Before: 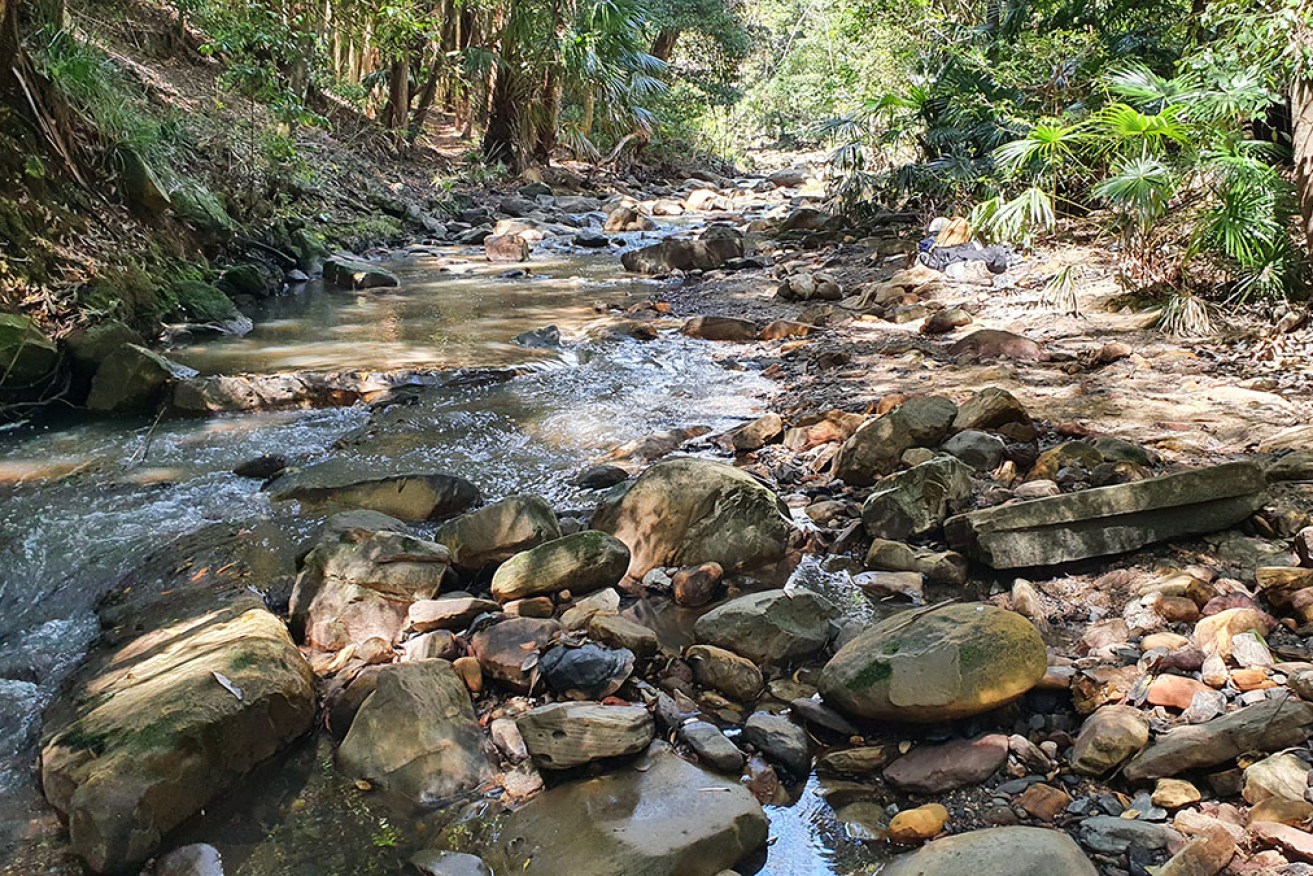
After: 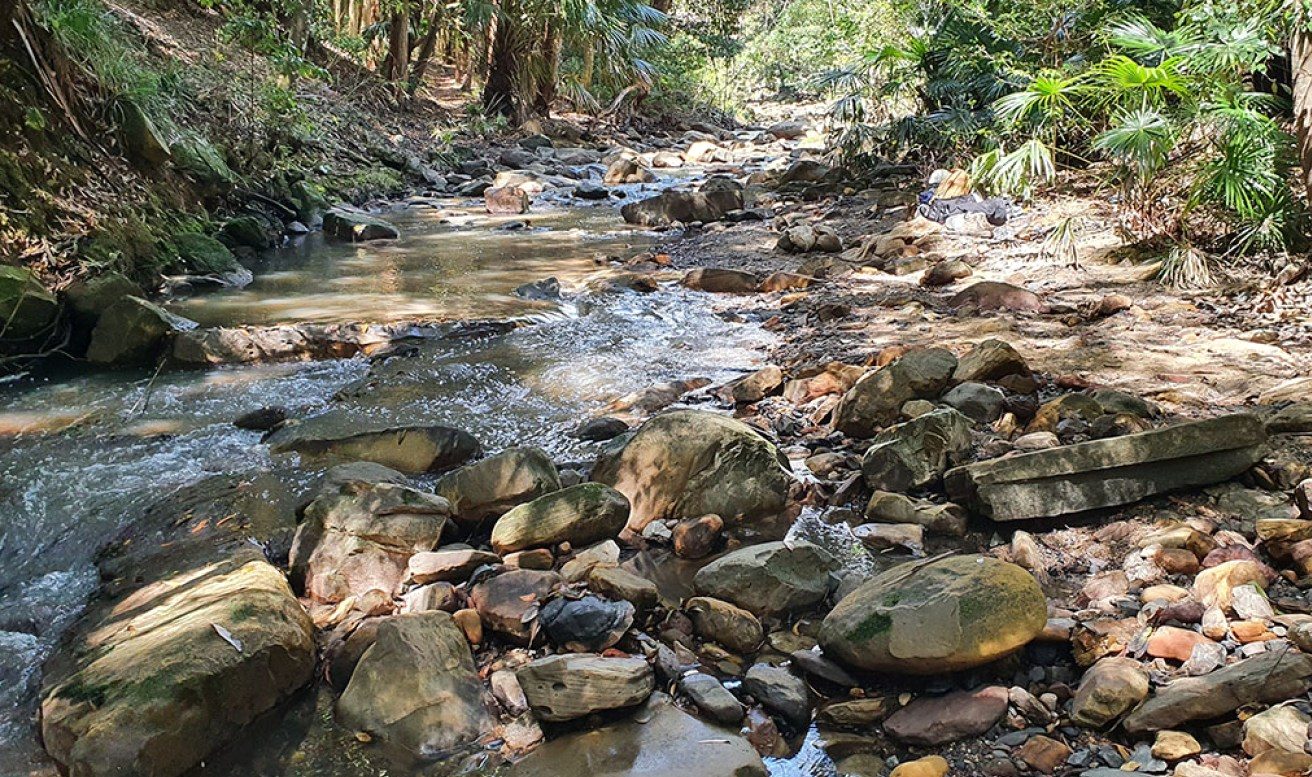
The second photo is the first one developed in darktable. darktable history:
shadows and highlights: shadows 10.52, white point adjustment 1.1, highlights -38.01
crop and rotate: top 5.578%, bottom 5.681%
